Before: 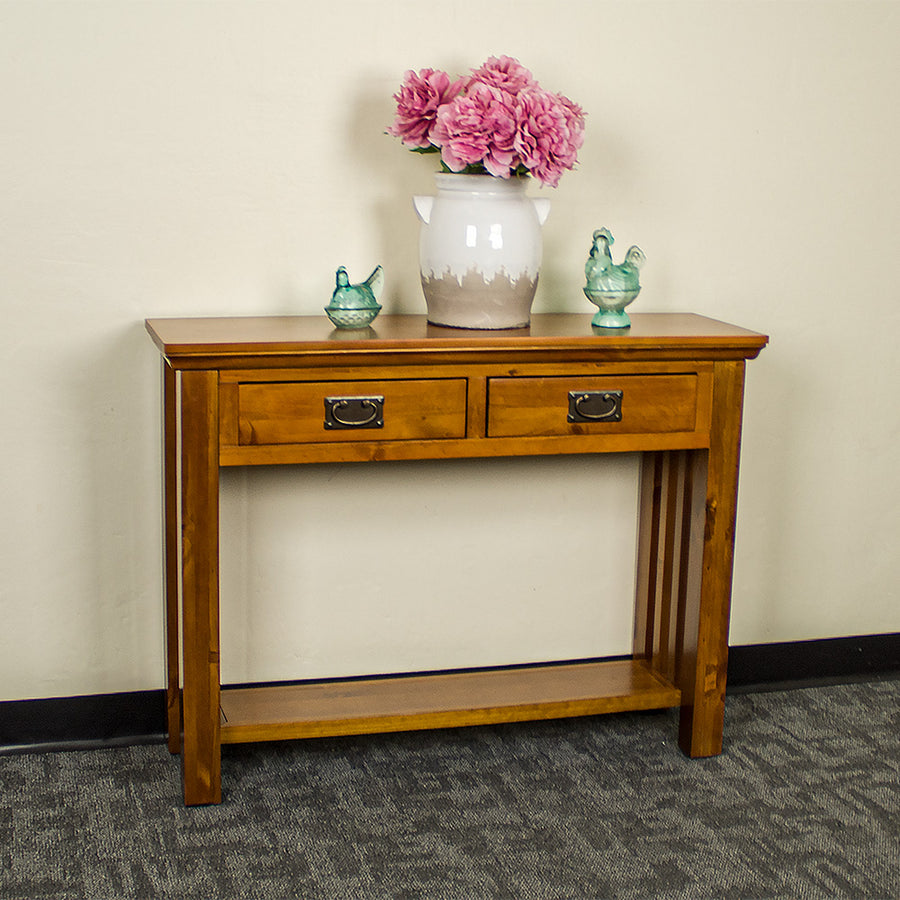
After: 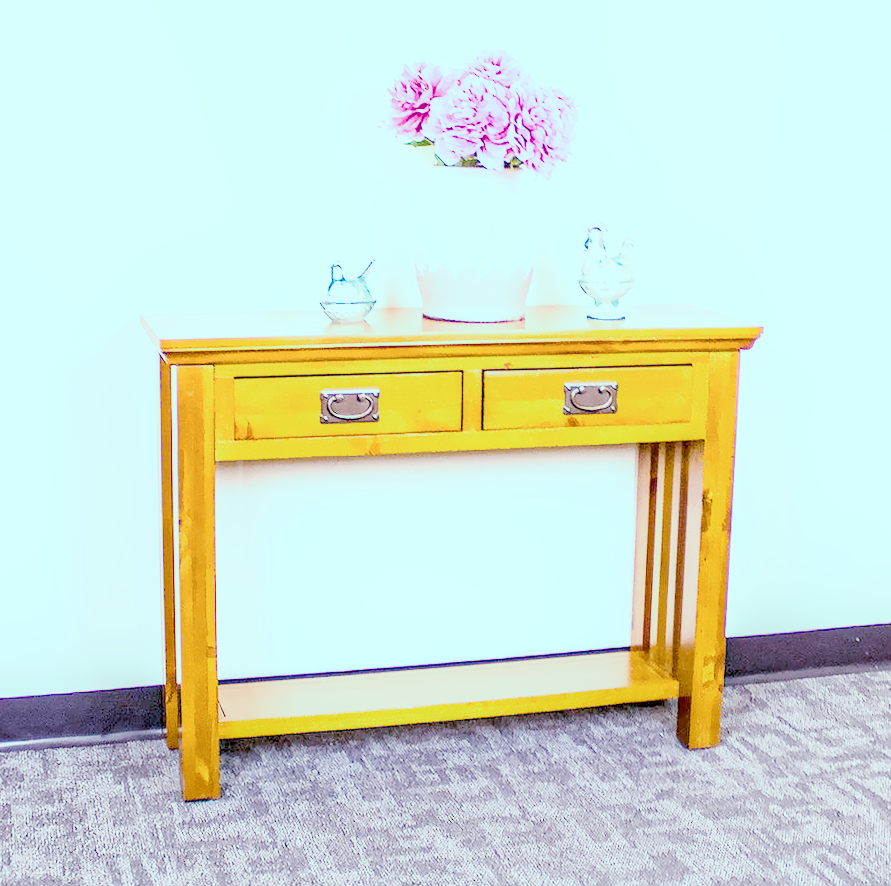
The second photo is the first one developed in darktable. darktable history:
rotate and perspective: rotation -0.45°, automatic cropping original format, crop left 0.008, crop right 0.992, crop top 0.012, crop bottom 0.988
local contrast: on, module defaults
color calibration: illuminant as shot in camera, x 0.358, y 0.373, temperature 4628.91 K
color balance: mode lift, gamma, gain (sRGB), lift [0.997, 0.979, 1.021, 1.011], gamma [1, 1.084, 0.916, 0.998], gain [1, 0.87, 1.13, 1.101], contrast 4.55%, contrast fulcrum 38.24%, output saturation 104.09%
denoise (profiled): preserve shadows 1.52, scattering 0.002, a [-1, 0, 0], compensate highlight preservation false
haze removal: compatibility mode true, adaptive false
hot pixels: on, module defaults
lens correction: scale 1, crop 1, focal 16, aperture 5.6, distance 1000, camera "Canon EOS RP", lens "Canon RF 16mm F2.8 STM"
shadows and highlights: shadows 0, highlights 40
white balance: red 2.229, blue 1.46
velvia: on, module defaults
exposure: black level correction 0, exposure 0.7 EV, compensate exposure bias true, compensate highlight preservation false
filmic rgb: black relative exposure -6.98 EV, white relative exposure 5.63 EV, hardness 2.86
highlight reconstruction: method reconstruct in LCh
tone equalizer "compress shadows/highlights (GF): soft": -8 EV 0.25 EV, -7 EV 0.417 EV, -6 EV 0.417 EV, -5 EV 0.25 EV, -3 EV -0.25 EV, -2 EV -0.417 EV, -1 EV -0.417 EV, +0 EV -0.25 EV, edges refinement/feathering 500, mask exposure compensation -1.57 EV, preserve details guided filter
color balance rgb "MKE Nite Life": shadows lift › luminance -7.7%, shadows lift › chroma 2.13%, shadows lift › hue 165.27°, power › luminance -7.77%, power › chroma 1.1%, power › hue 215.88°, highlights gain › luminance 15.15%, highlights gain › chroma 7%, highlights gain › hue 125.57°, global offset › luminance -0.33%, global offset › chroma 0.11%, global offset › hue 165.27°, perceptual saturation grading › global saturation 24.42%, perceptual saturation grading › highlights -24.42%, perceptual saturation grading › mid-tones 24.42%, perceptual saturation grading › shadows 40%, perceptual brilliance grading › global brilliance -5%, perceptual brilliance grading › highlights 24.42%, perceptual brilliance grading › mid-tones 7%, perceptual brilliance grading › shadows -5%
